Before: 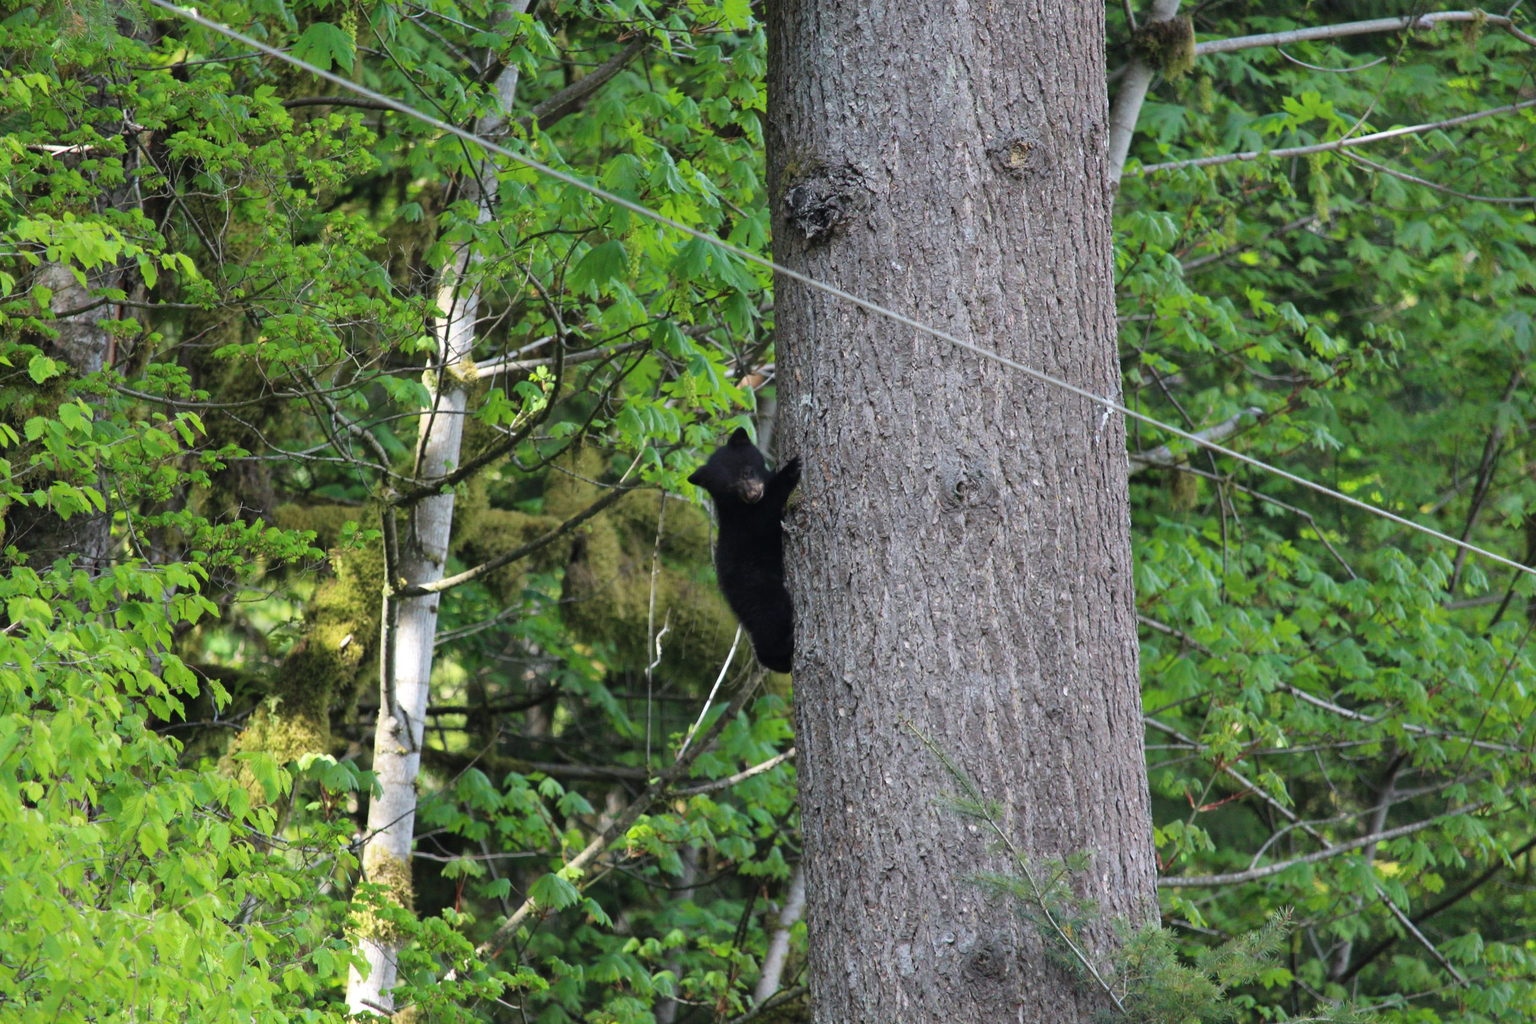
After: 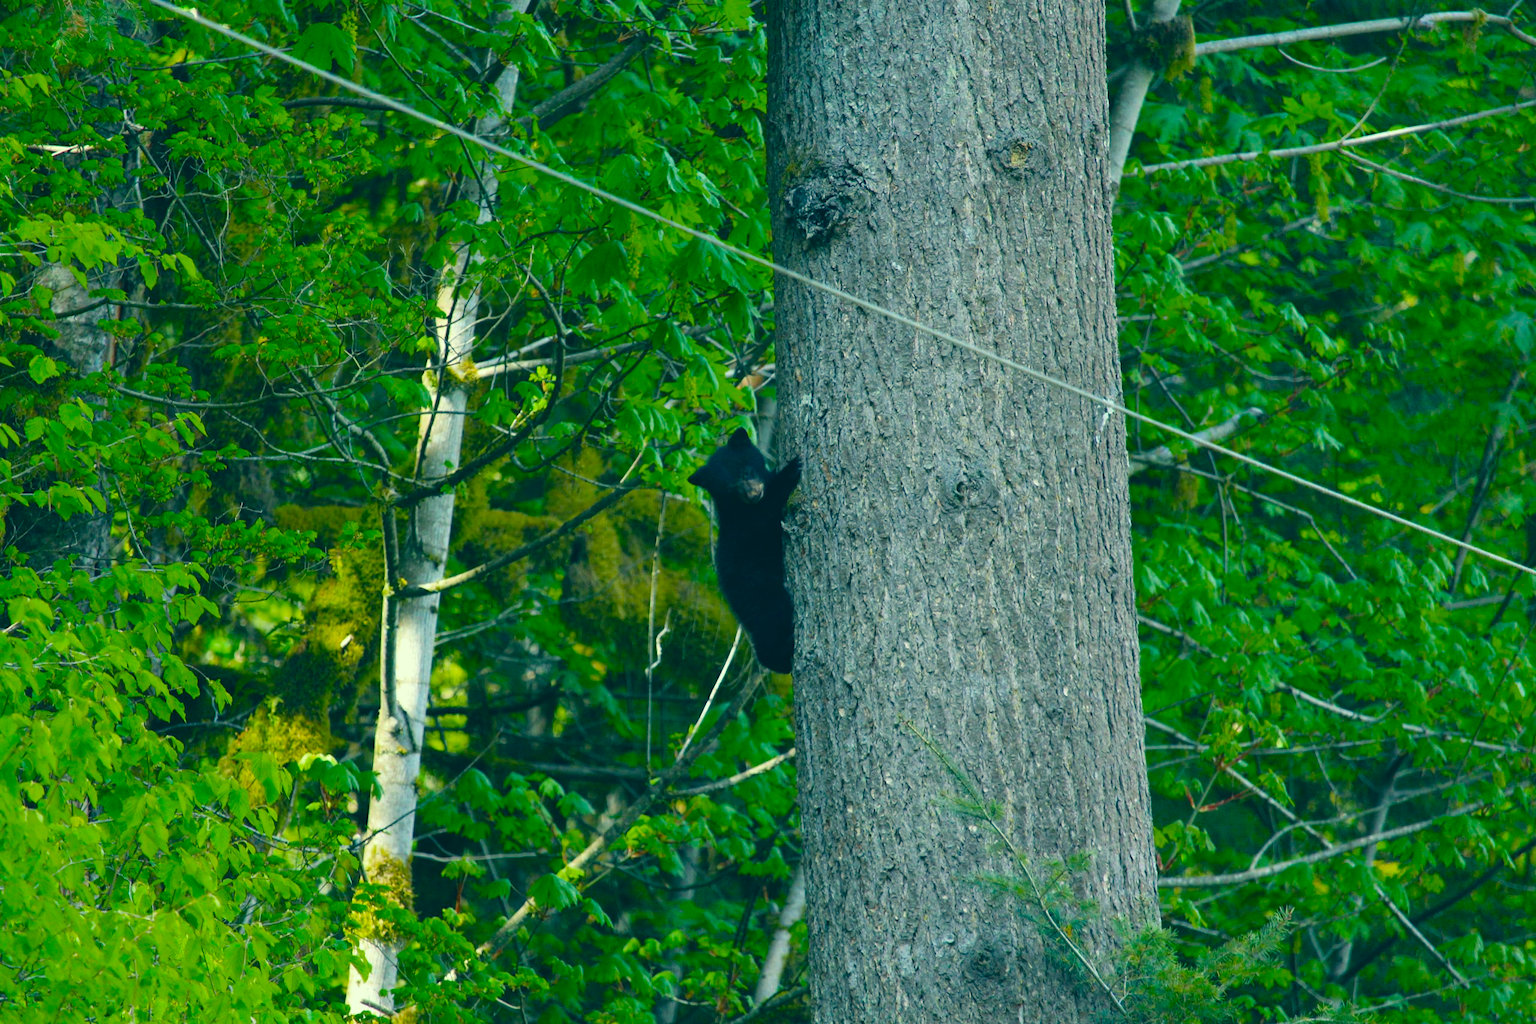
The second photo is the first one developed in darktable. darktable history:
color correction: highlights a* -19.7, highlights b* 9.8, shadows a* -19.72, shadows b* -11.32
color balance rgb: highlights gain › chroma 2.359%, highlights gain › hue 35.75°, global offset › luminance 0.475%, perceptual saturation grading › global saturation 31.182%, global vibrance 16.709%, saturation formula JzAzBz (2021)
